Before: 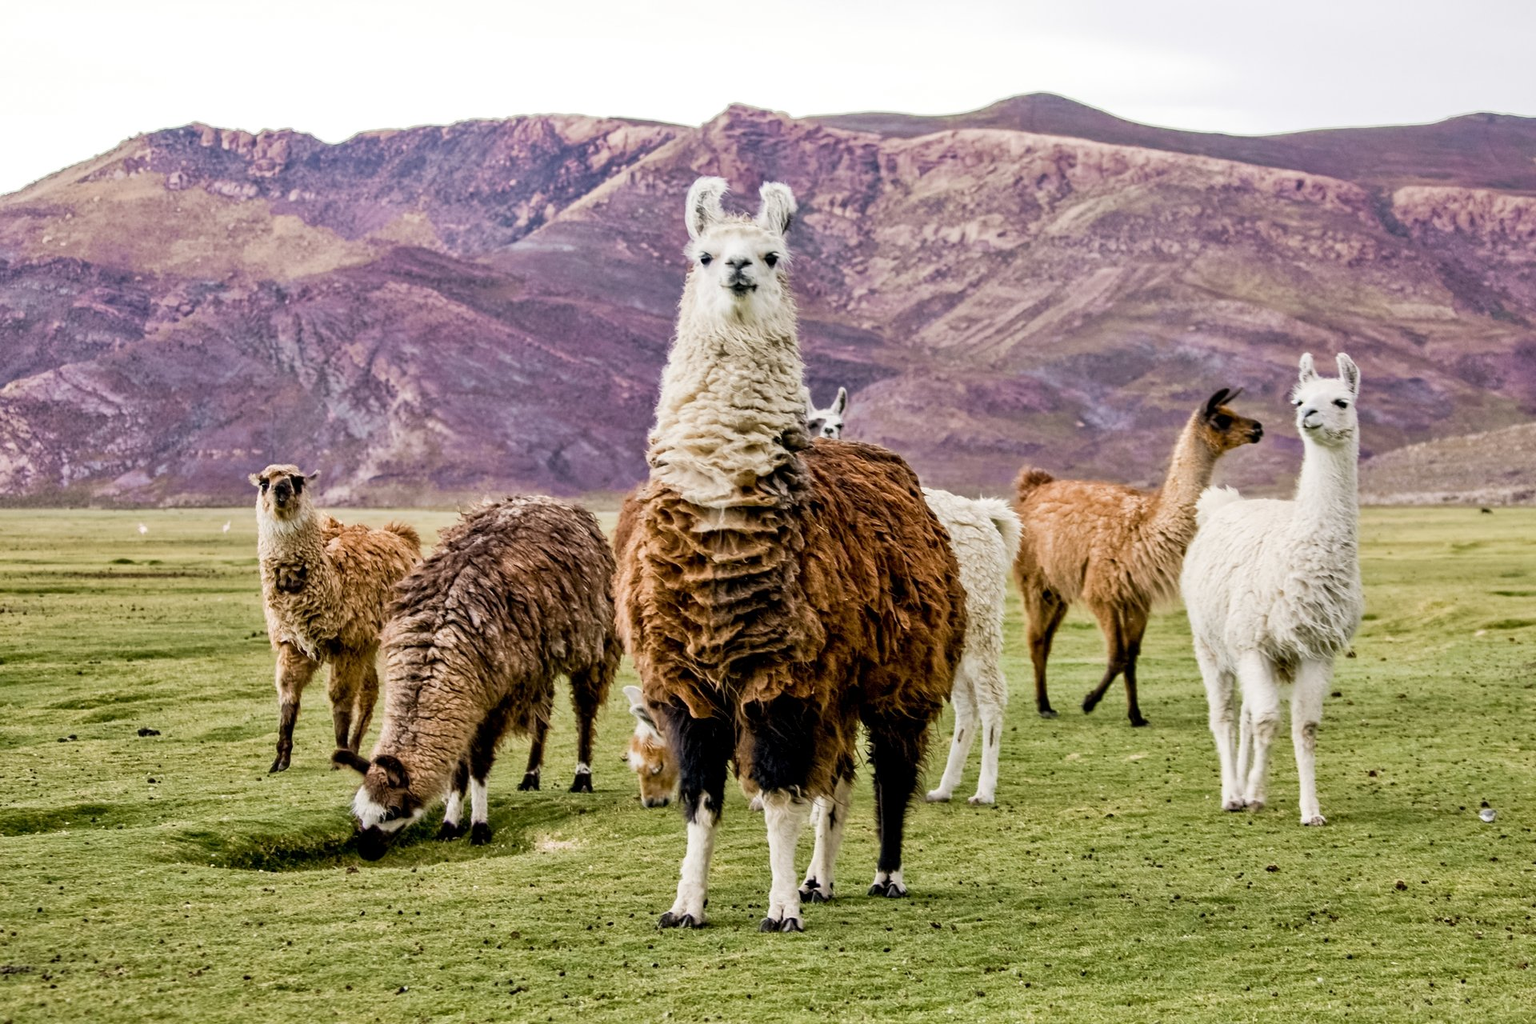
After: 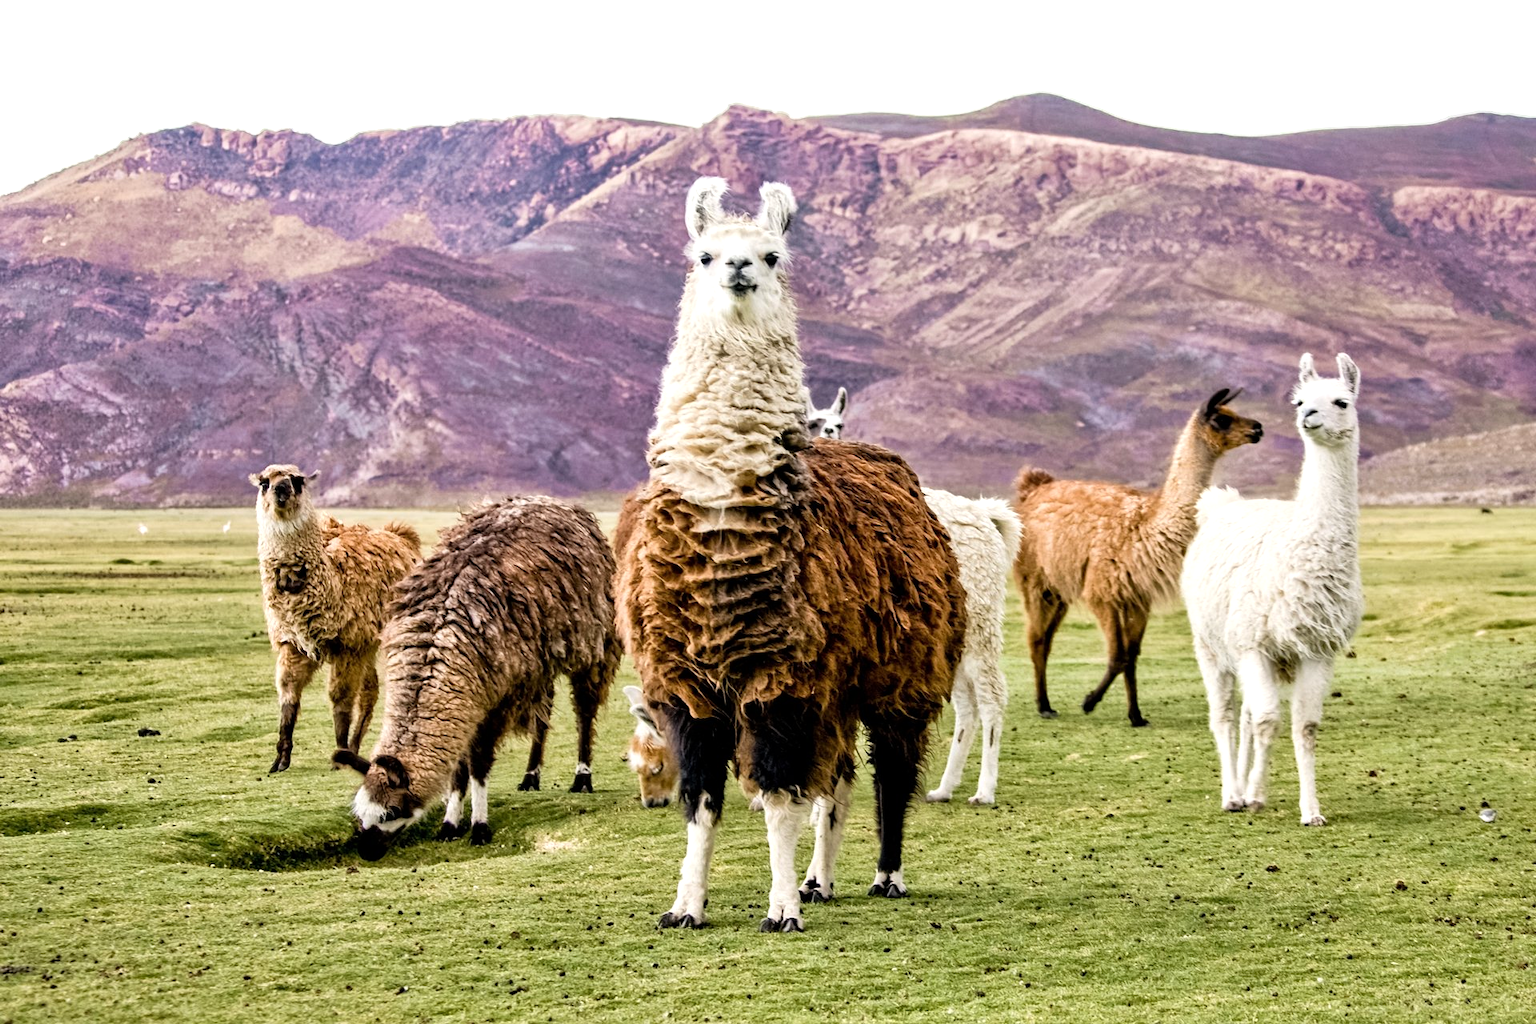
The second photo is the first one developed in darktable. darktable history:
tone equalizer: -8 EV -0.417 EV, -7 EV -0.418 EV, -6 EV -0.297 EV, -5 EV -0.206 EV, -3 EV 0.235 EV, -2 EV 0.359 EV, -1 EV 0.394 EV, +0 EV 0.427 EV
